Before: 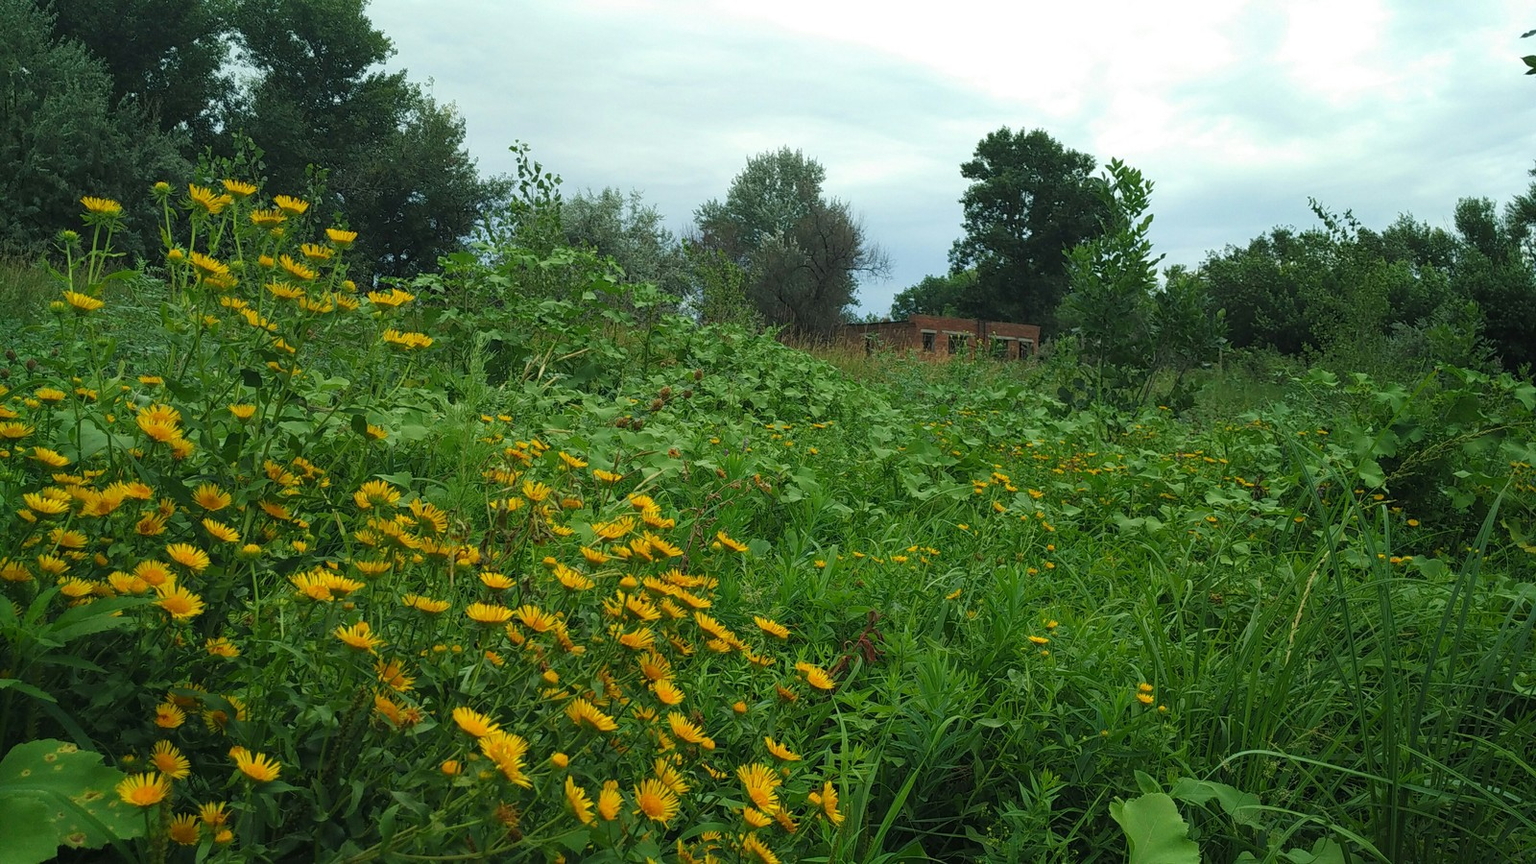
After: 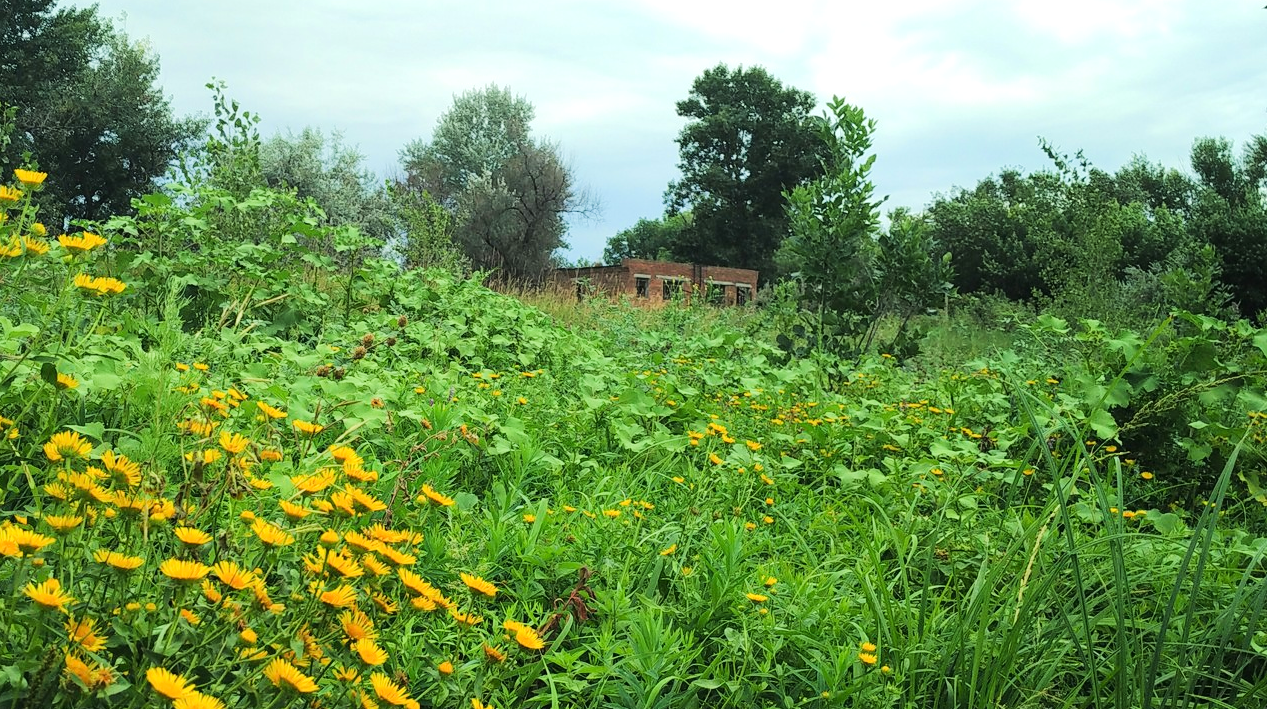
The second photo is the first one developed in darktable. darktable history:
crop and rotate: left 20.373%, top 7.752%, right 0.409%, bottom 13.47%
tone equalizer: -7 EV 0.16 EV, -6 EV 0.591 EV, -5 EV 1.15 EV, -4 EV 1.31 EV, -3 EV 1.18 EV, -2 EV 0.6 EV, -1 EV 0.152 EV, edges refinement/feathering 500, mask exposure compensation -1.57 EV, preserve details no
